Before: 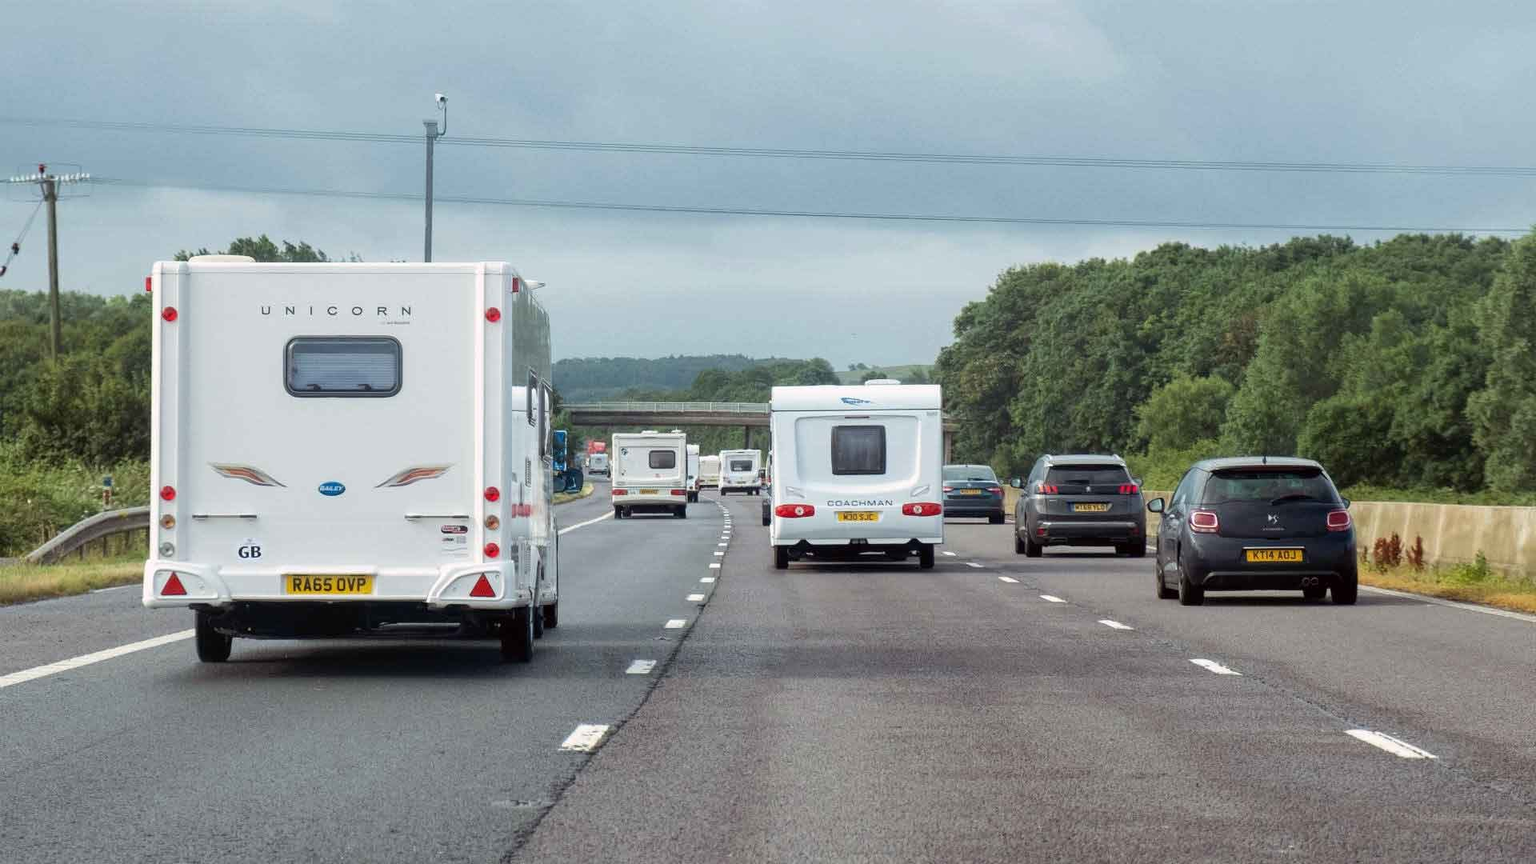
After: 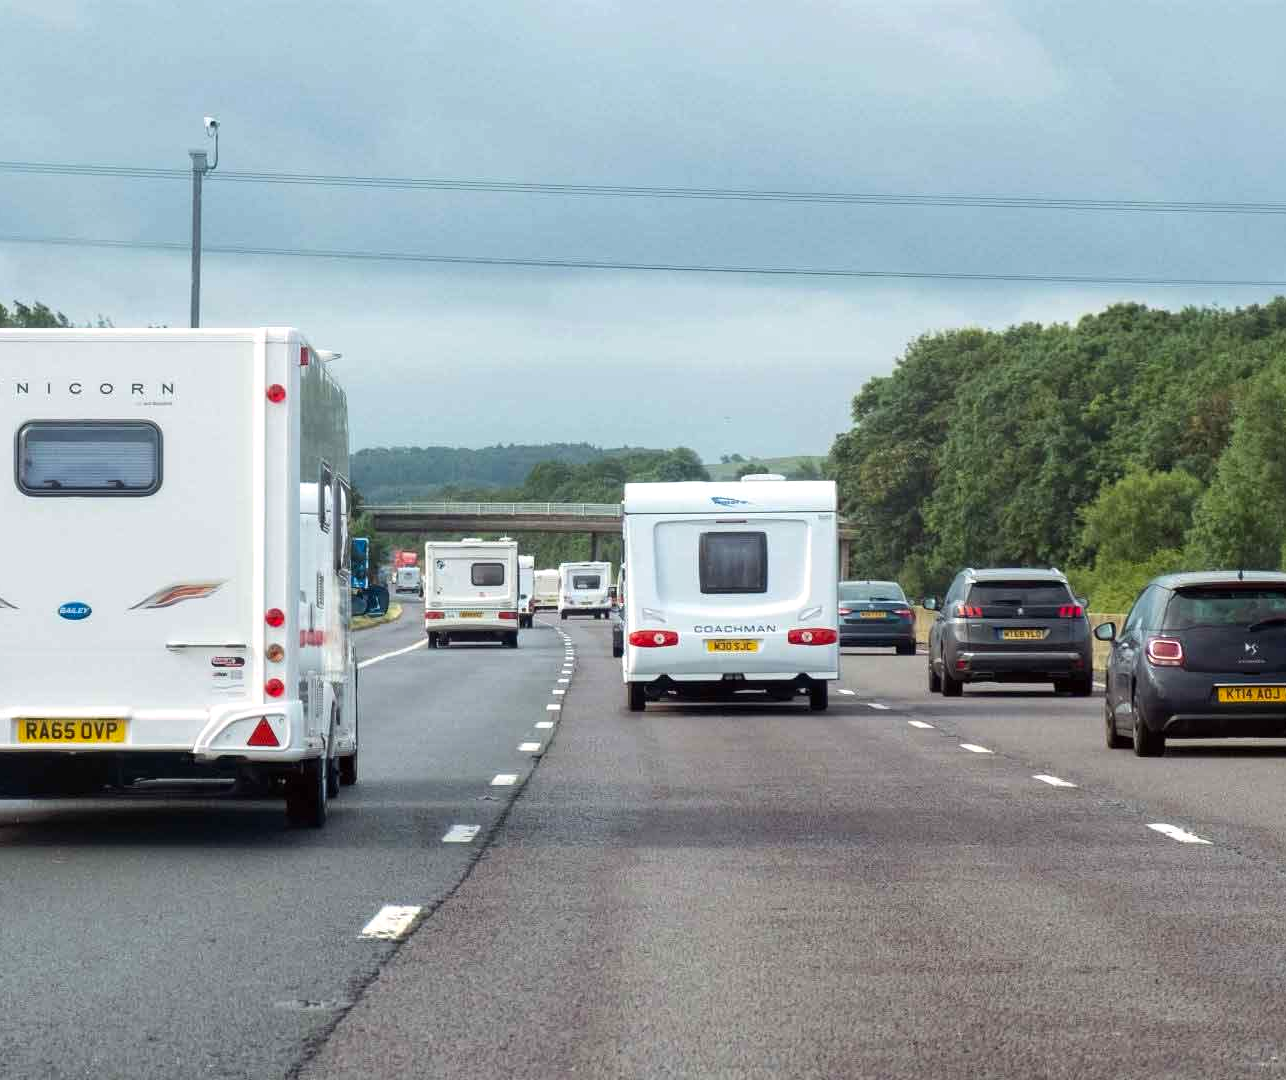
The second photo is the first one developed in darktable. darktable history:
crop and rotate: left 17.74%, right 15.241%
color balance rgb: highlights gain › luminance 14.882%, linear chroma grading › global chroma 0.971%, perceptual saturation grading › global saturation 3.894%, global vibrance 20%
